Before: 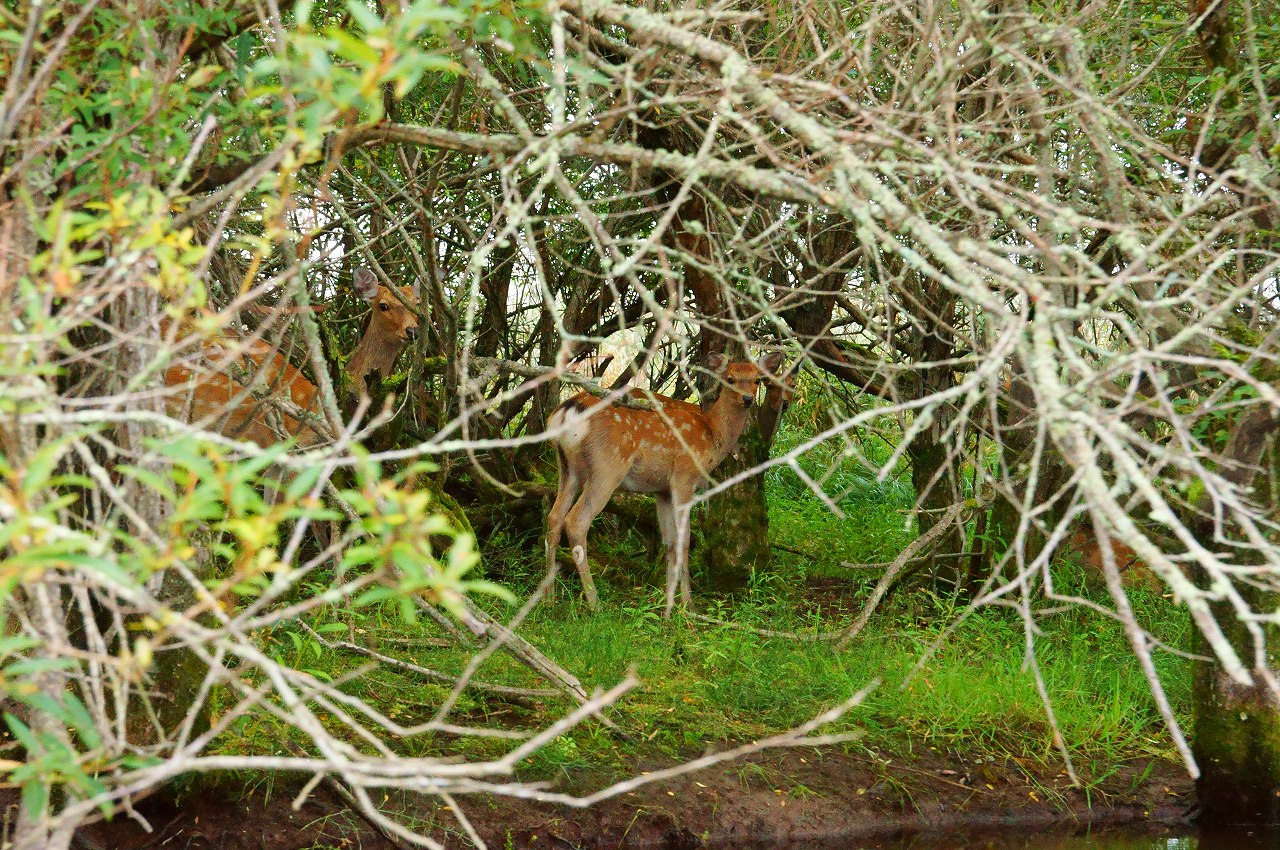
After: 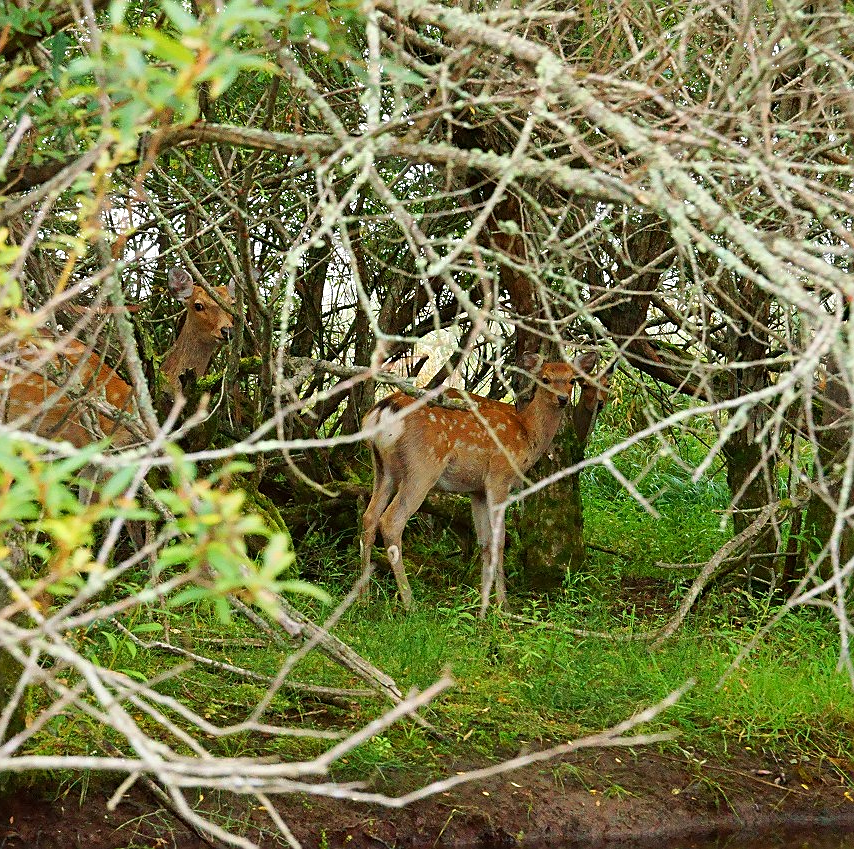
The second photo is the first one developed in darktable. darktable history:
color calibration: illuminant same as pipeline (D50), adaptation XYZ, x 0.346, y 0.357, temperature 5022.29 K
crop and rotate: left 14.481%, right 18.735%
sharpen: on, module defaults
